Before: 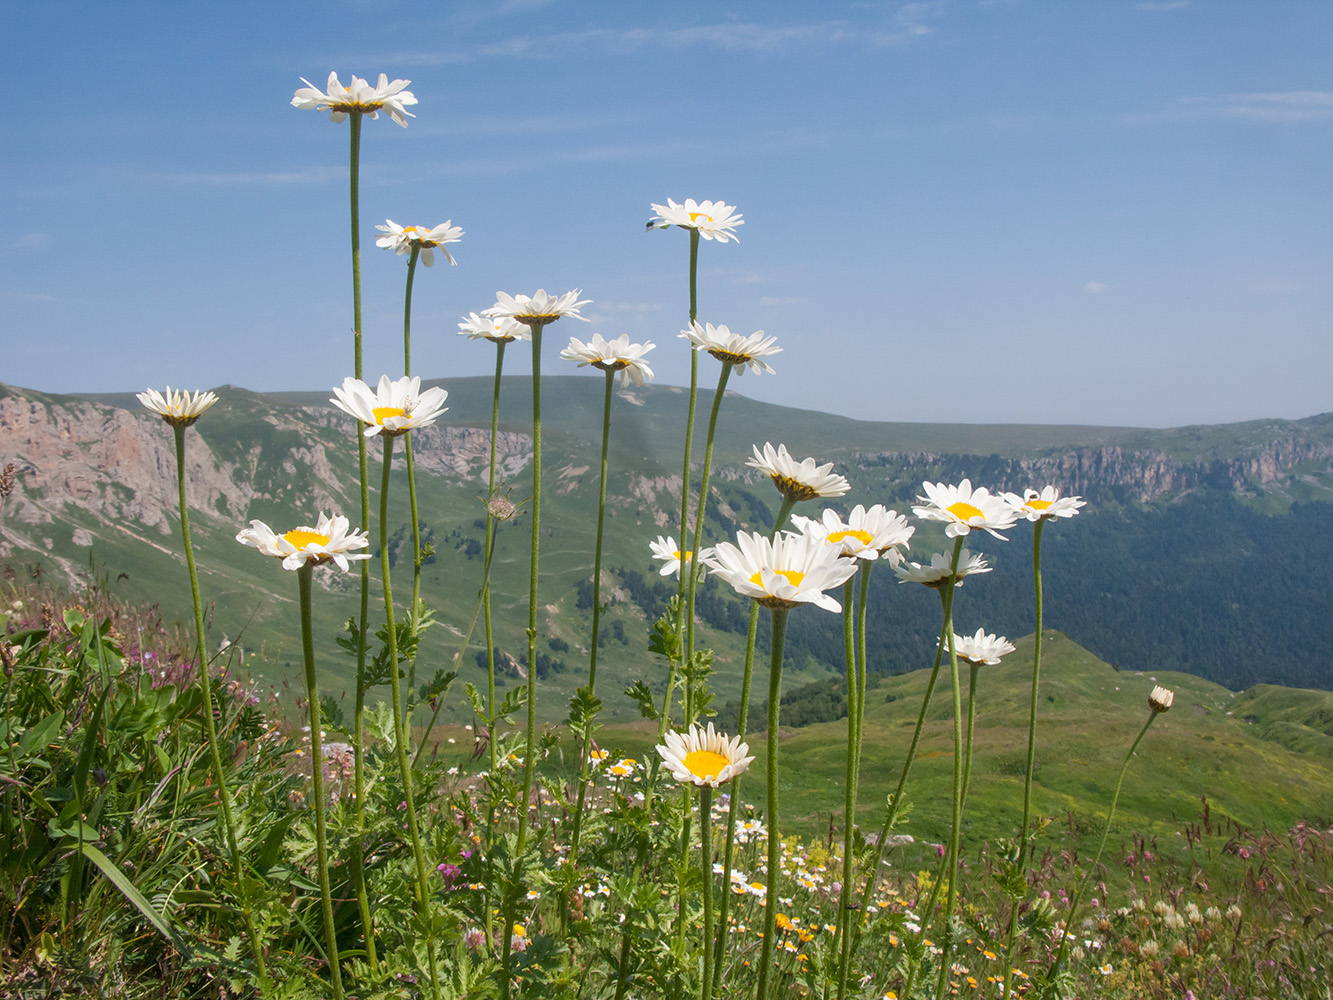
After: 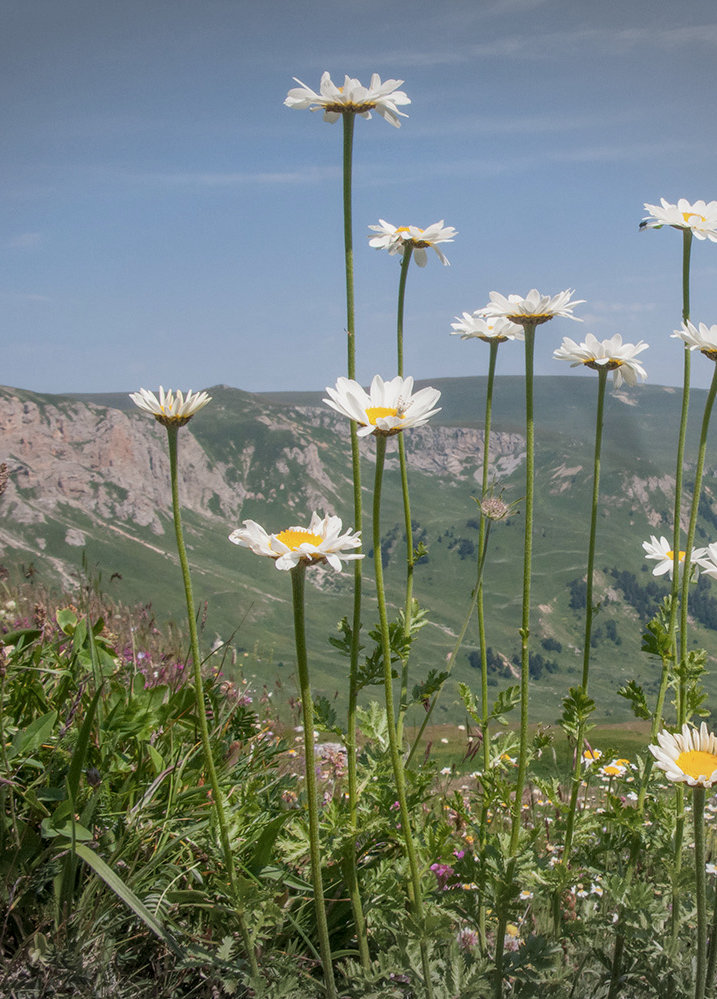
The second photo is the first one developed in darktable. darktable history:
local contrast: on, module defaults
crop: left 0.587%, right 45.588%, bottom 0.086%
color balance: contrast -15%
vignetting: fall-off start 100%, brightness -0.282, width/height ratio 1.31
